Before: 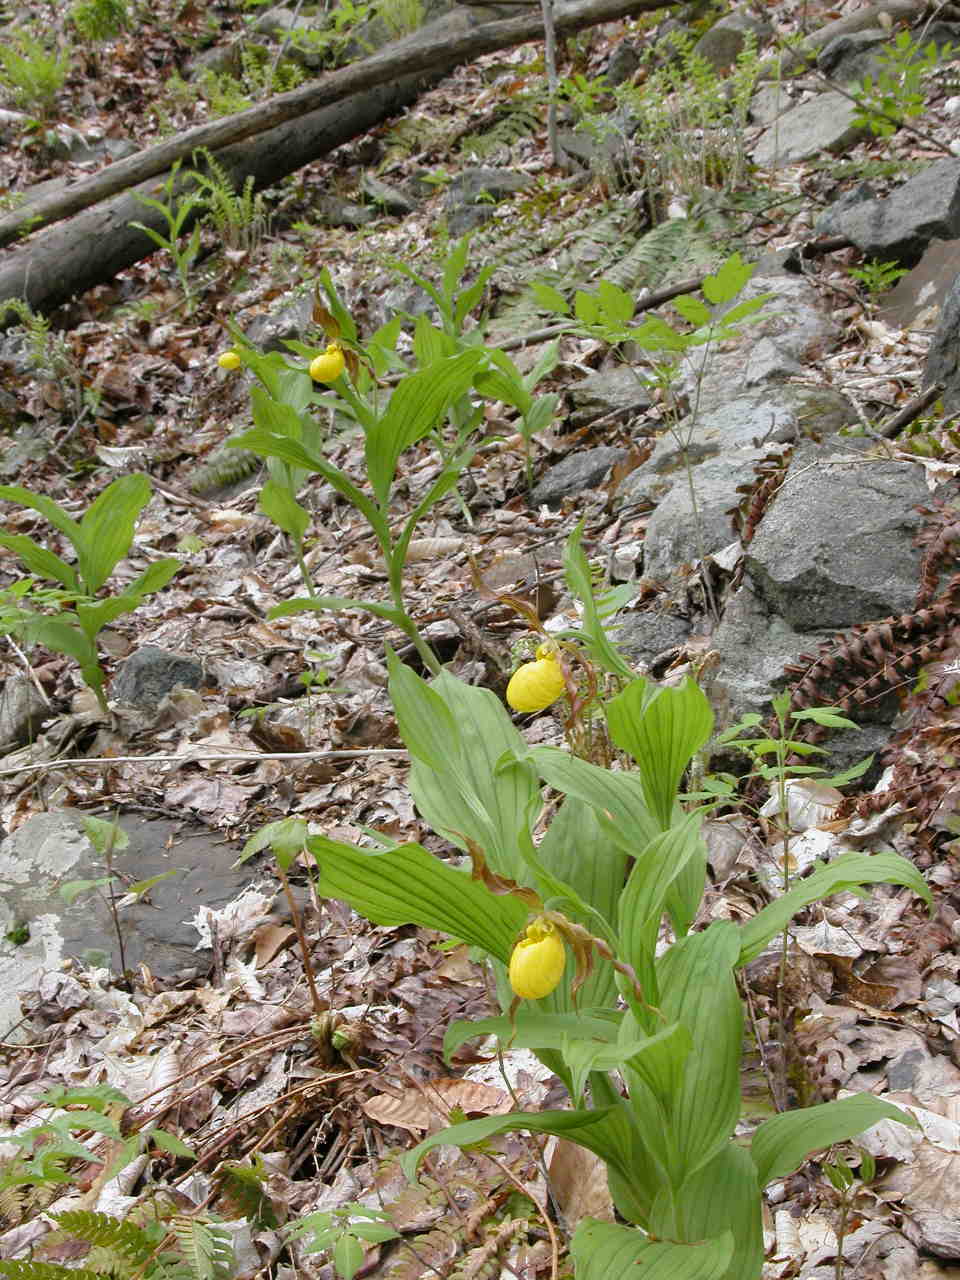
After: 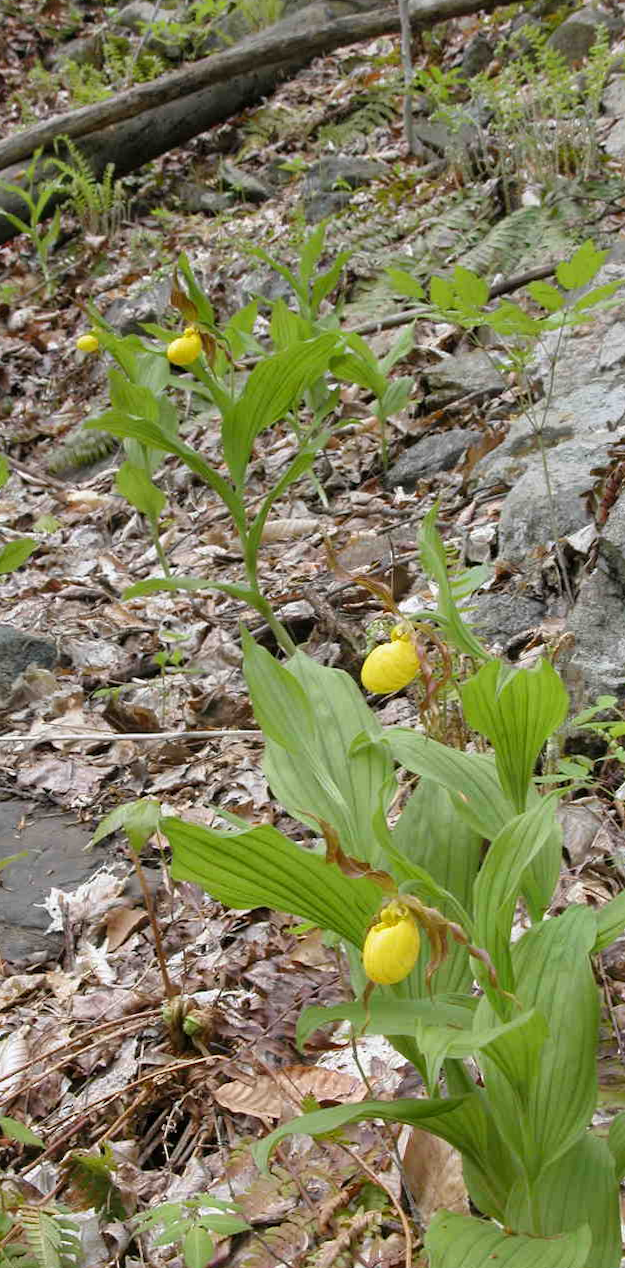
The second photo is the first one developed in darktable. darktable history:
rotate and perspective: rotation 0.226°, lens shift (vertical) -0.042, crop left 0.023, crop right 0.982, crop top 0.006, crop bottom 0.994
color contrast: green-magenta contrast 0.96
crop and rotate: left 14.436%, right 18.898%
